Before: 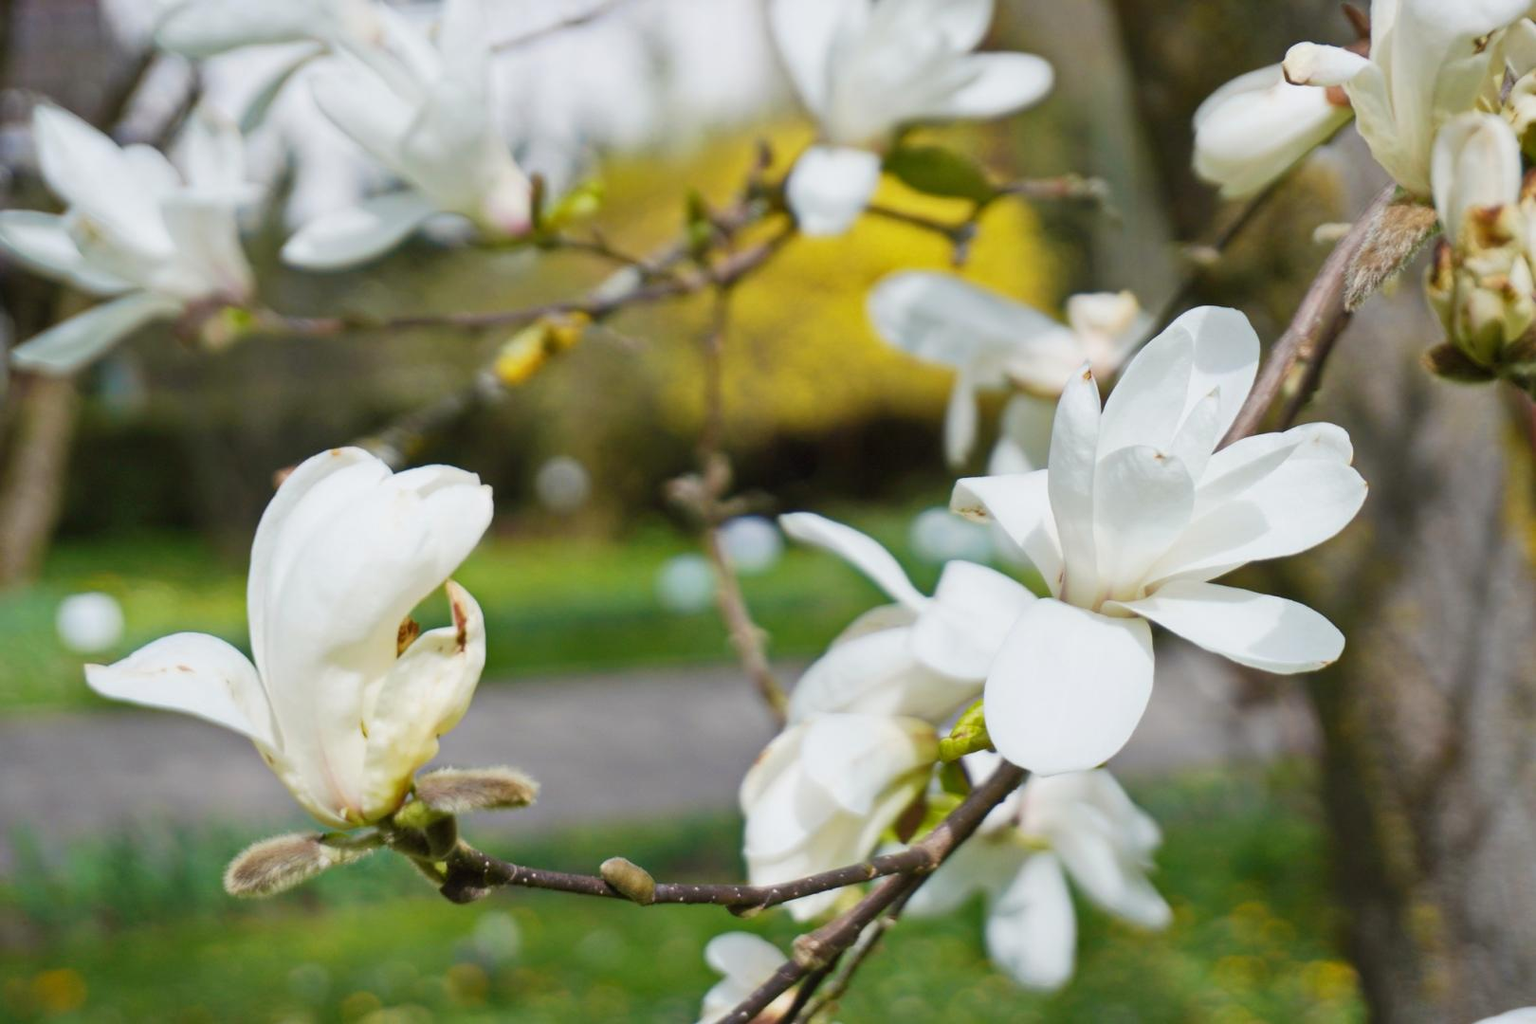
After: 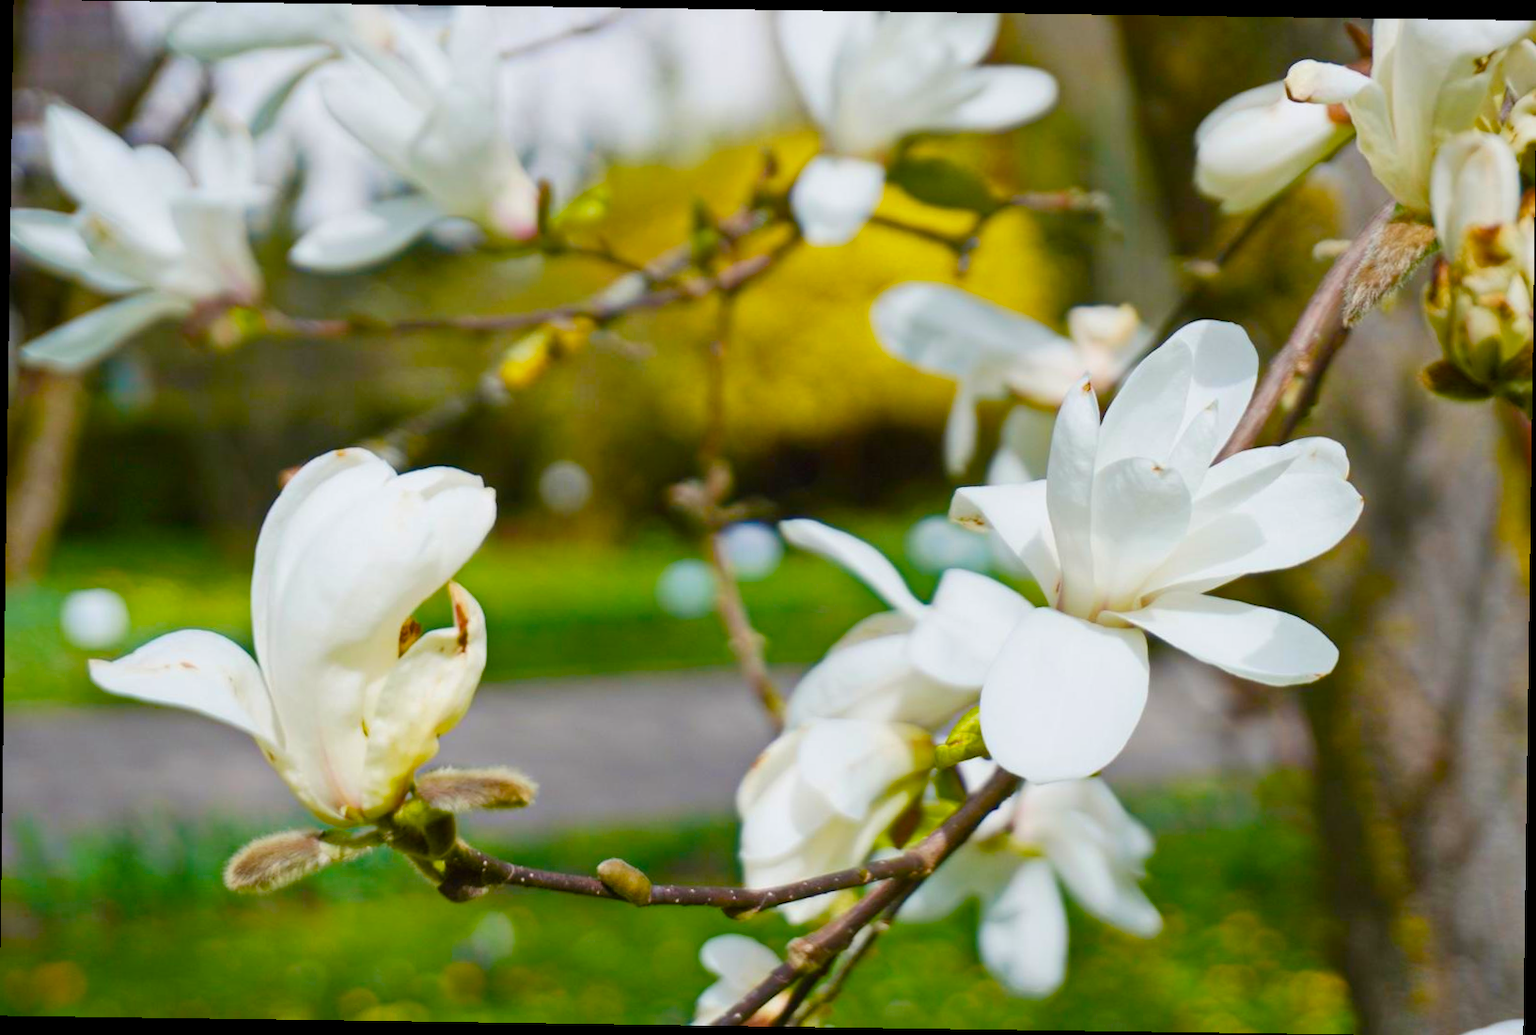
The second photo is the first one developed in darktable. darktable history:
rotate and perspective: rotation 0.8°, automatic cropping off
color balance rgb: perceptual saturation grading › global saturation 20%, perceptual saturation grading › highlights -25%, perceptual saturation grading › shadows 25%, global vibrance 50%
